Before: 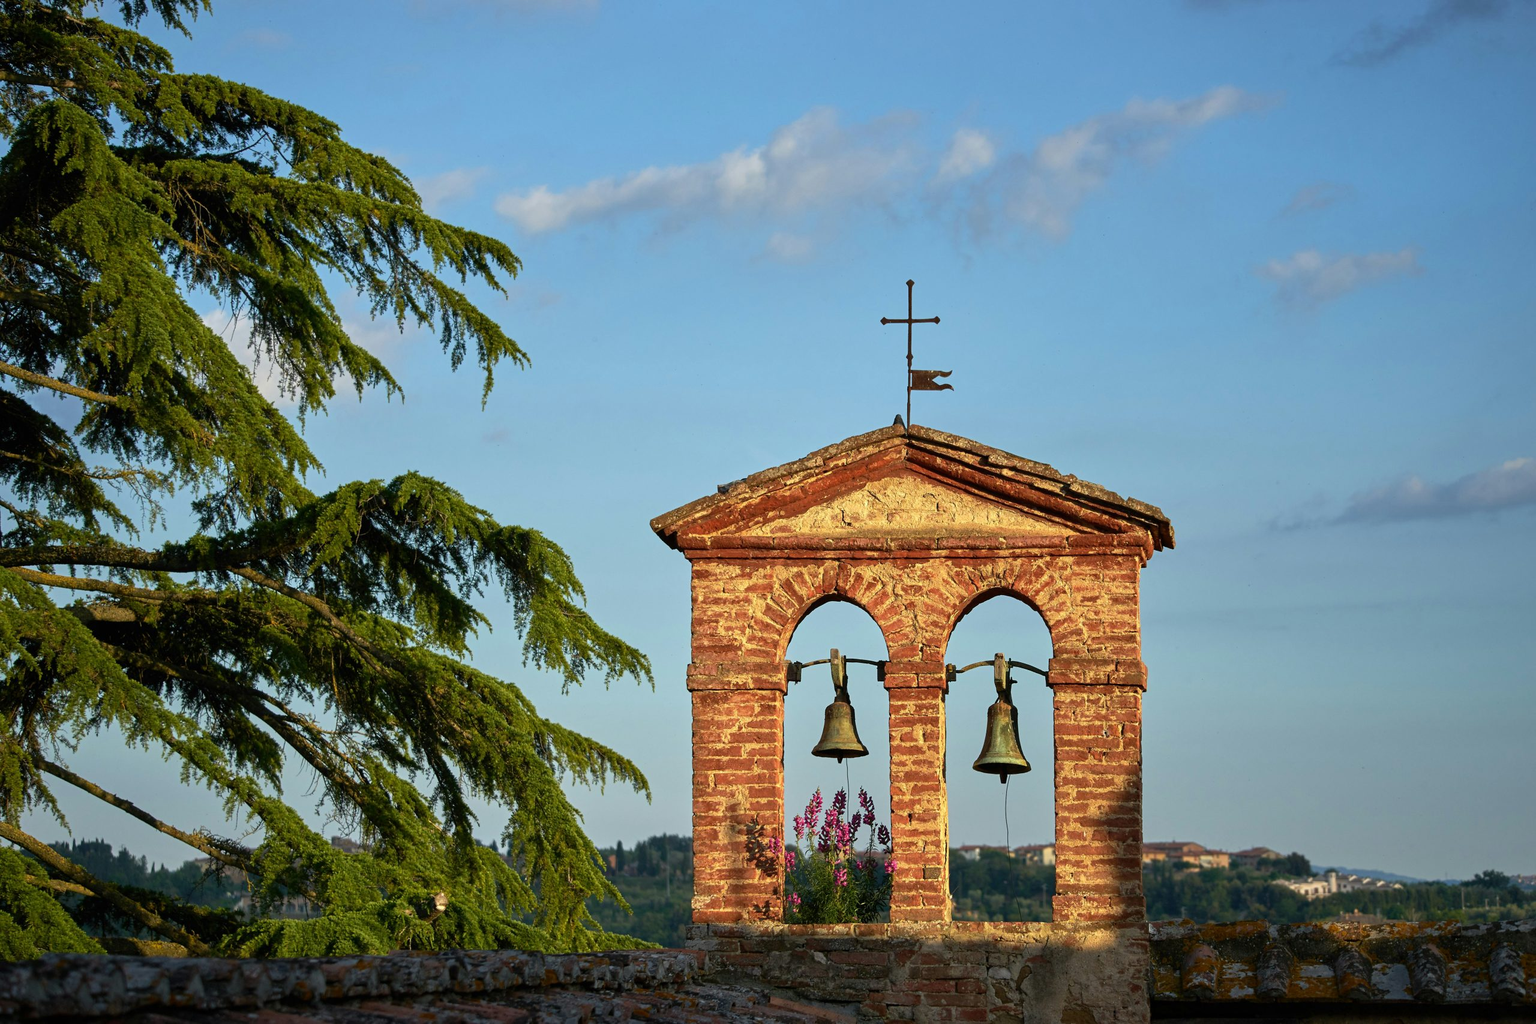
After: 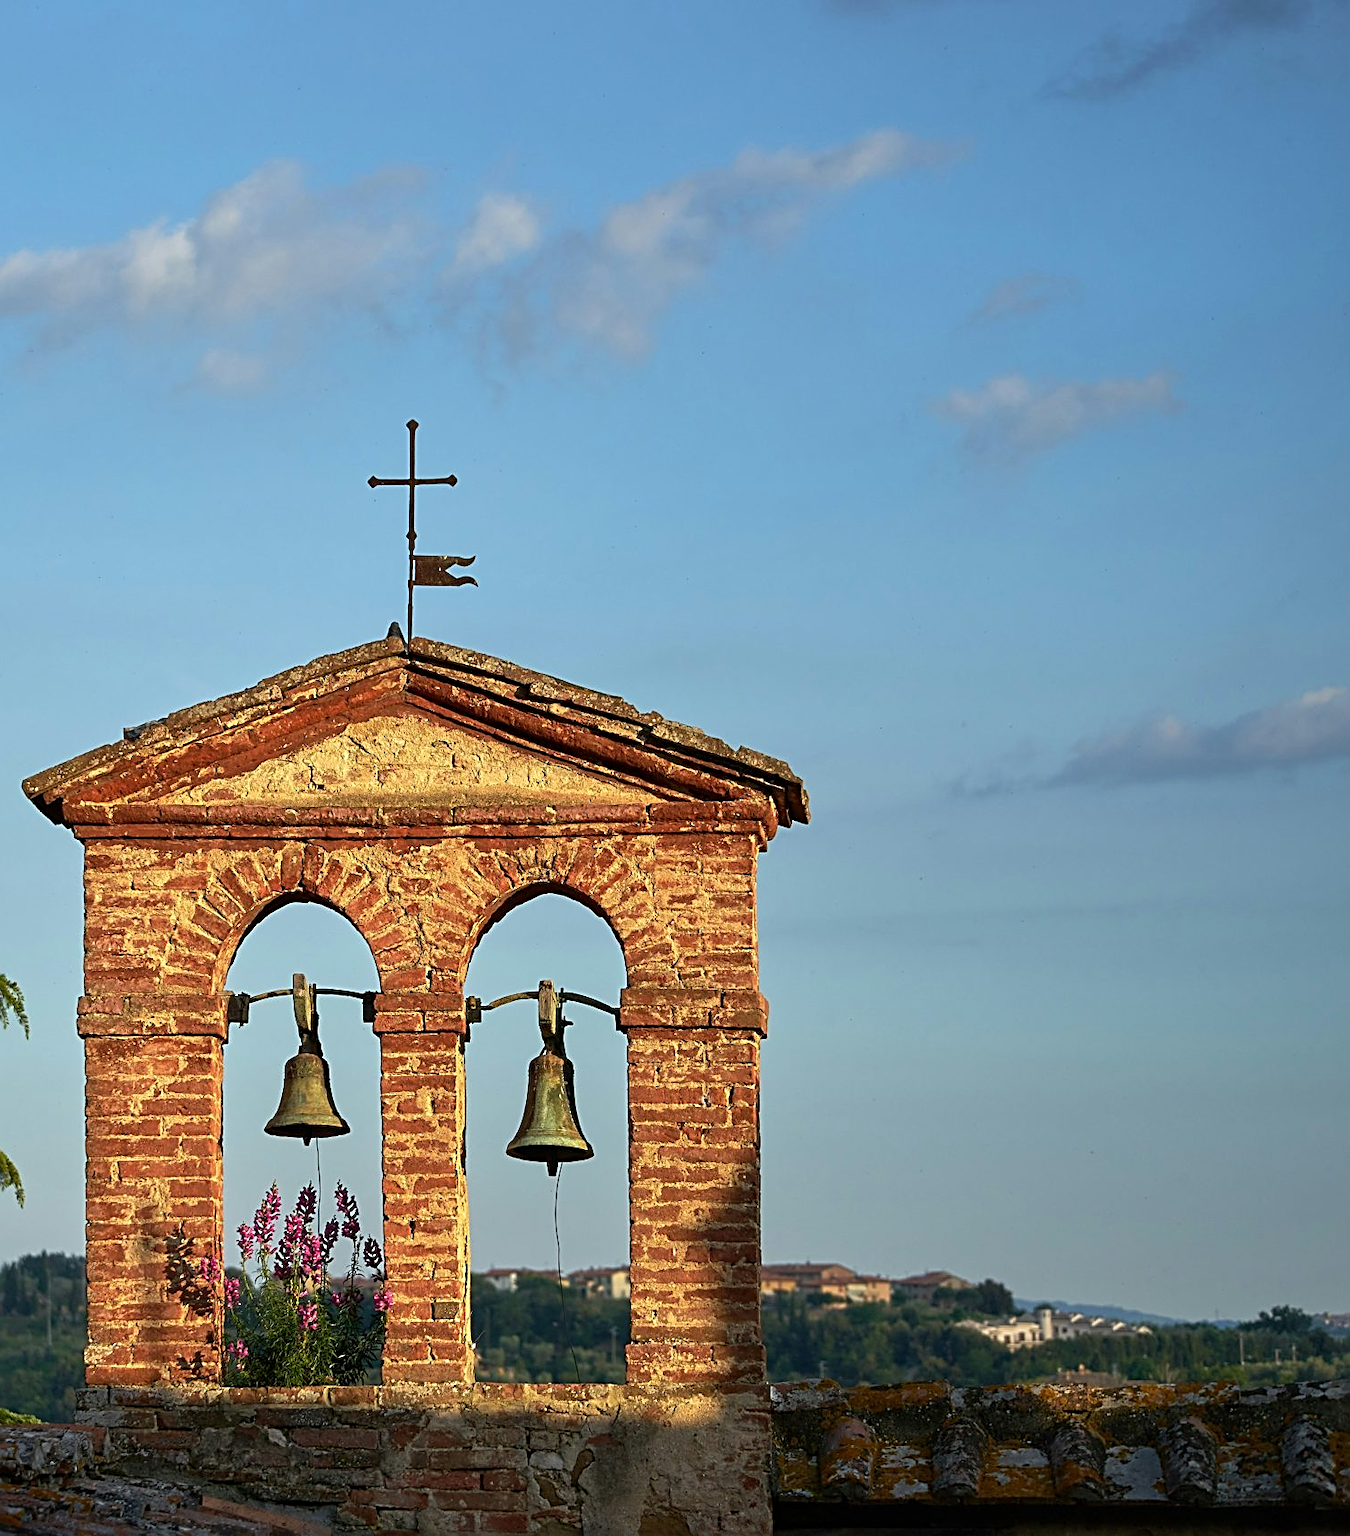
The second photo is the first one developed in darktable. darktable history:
crop: left 41.402%
sharpen: radius 2.584, amount 0.688
